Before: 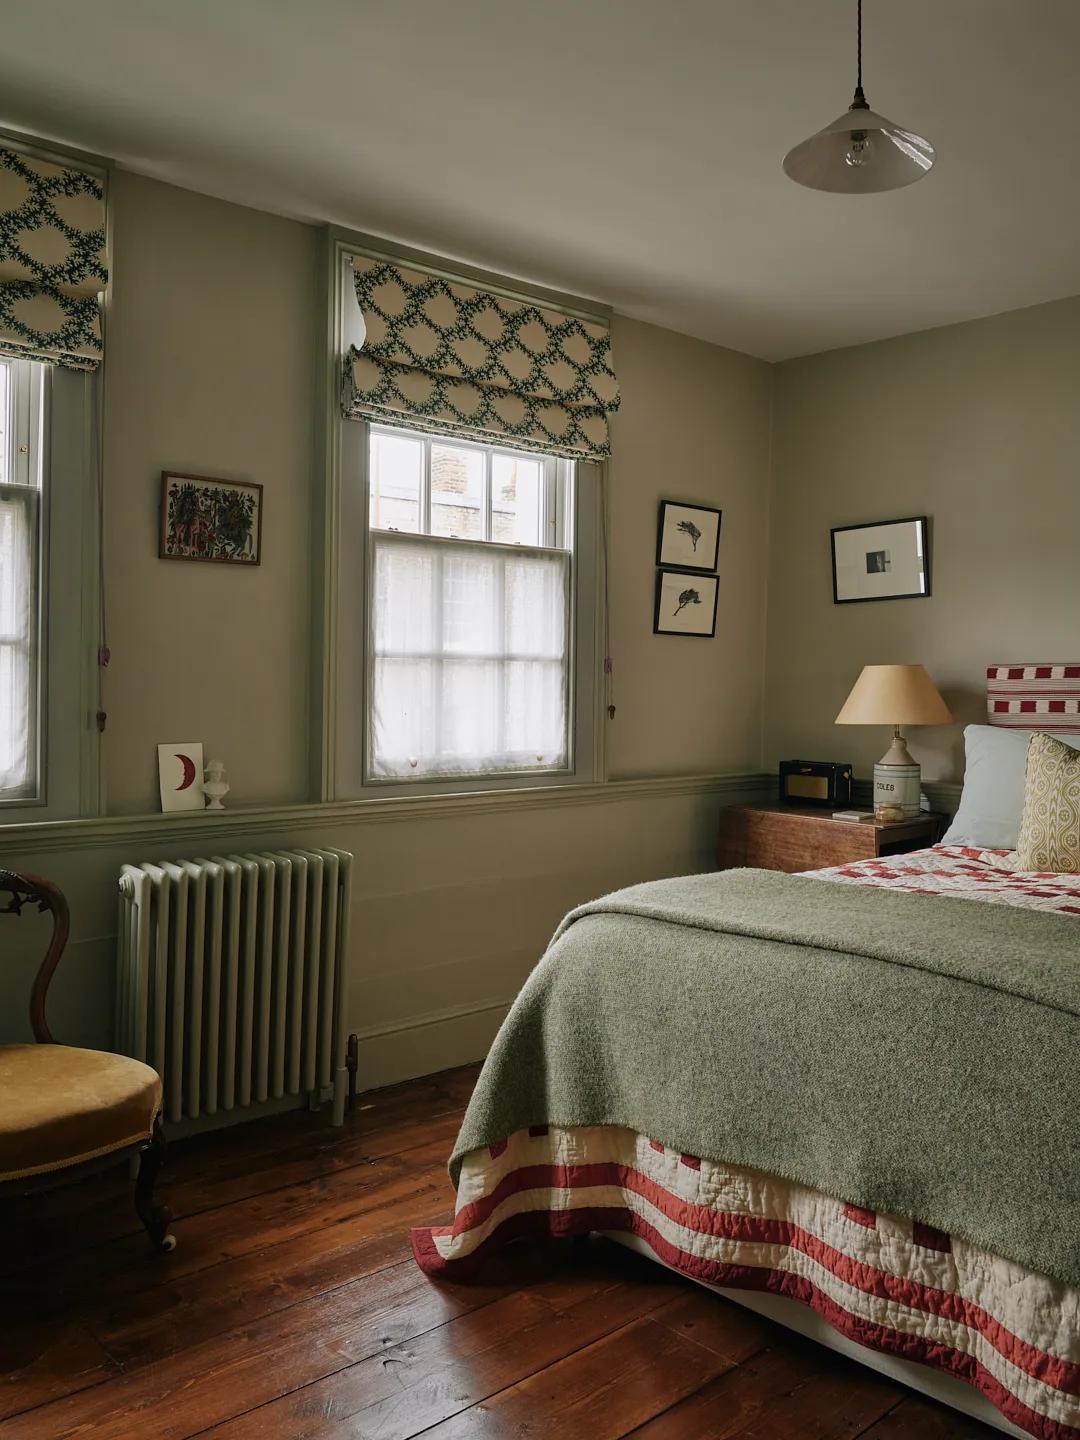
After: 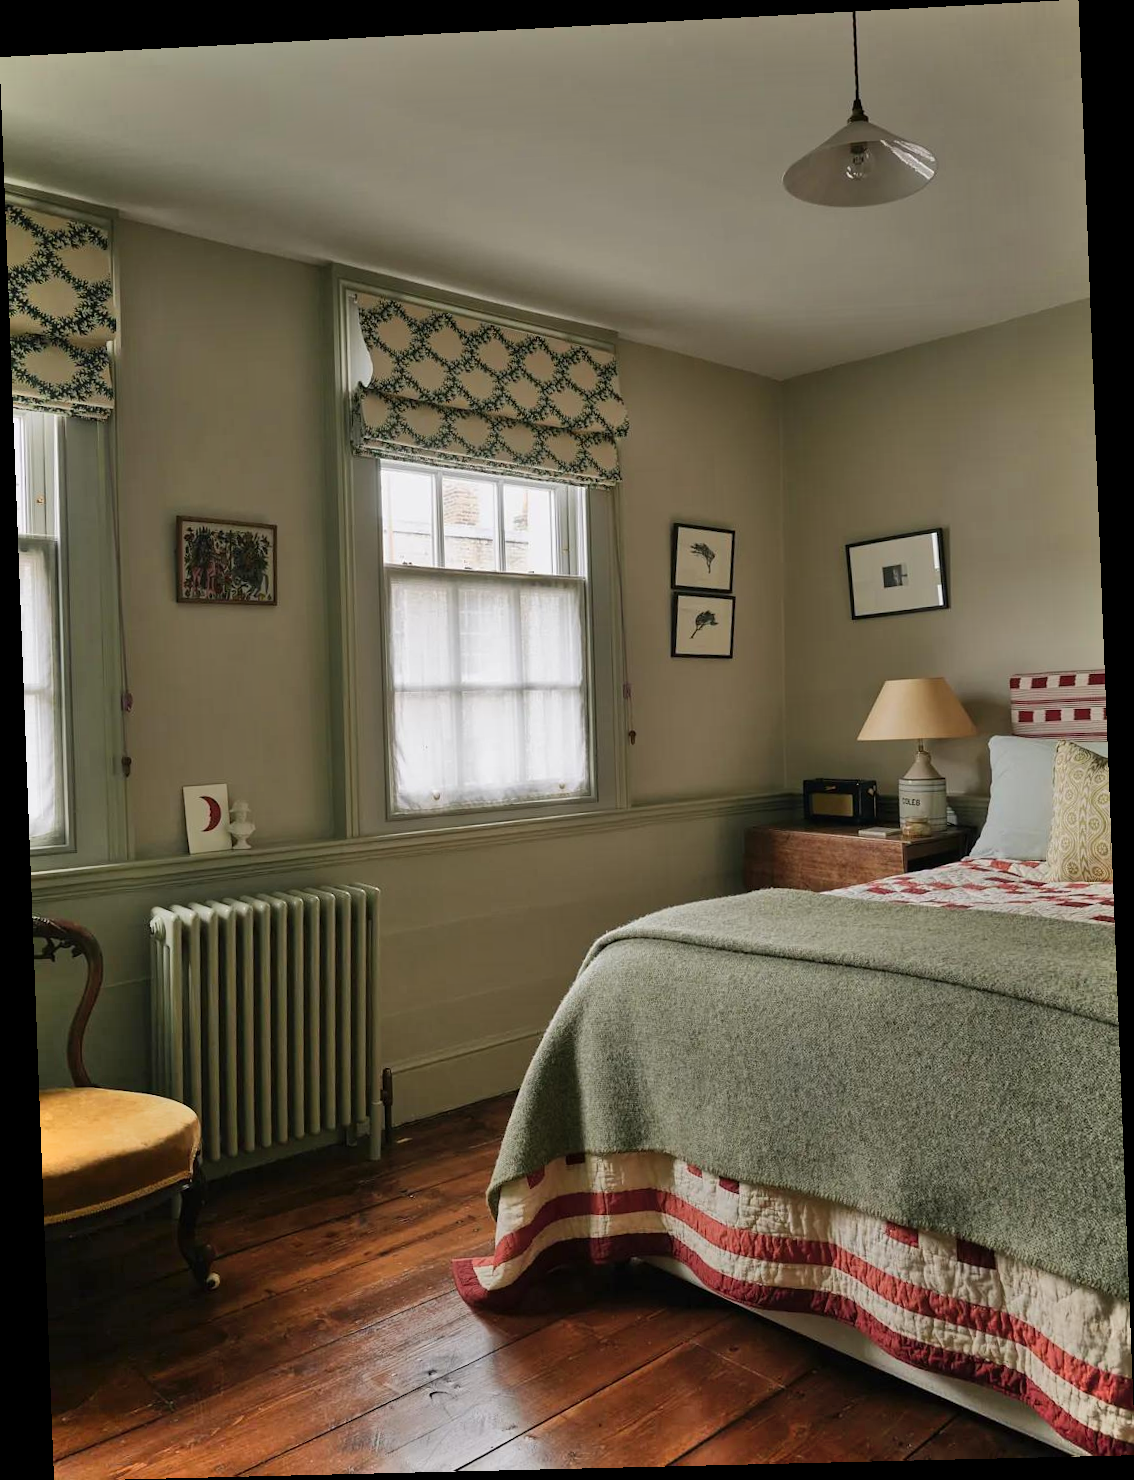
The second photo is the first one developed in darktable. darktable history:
shadows and highlights: soften with gaussian
rotate and perspective: rotation -2.22°, lens shift (horizontal) -0.022, automatic cropping off
exposure: exposure -0.01 EV, compensate highlight preservation false
